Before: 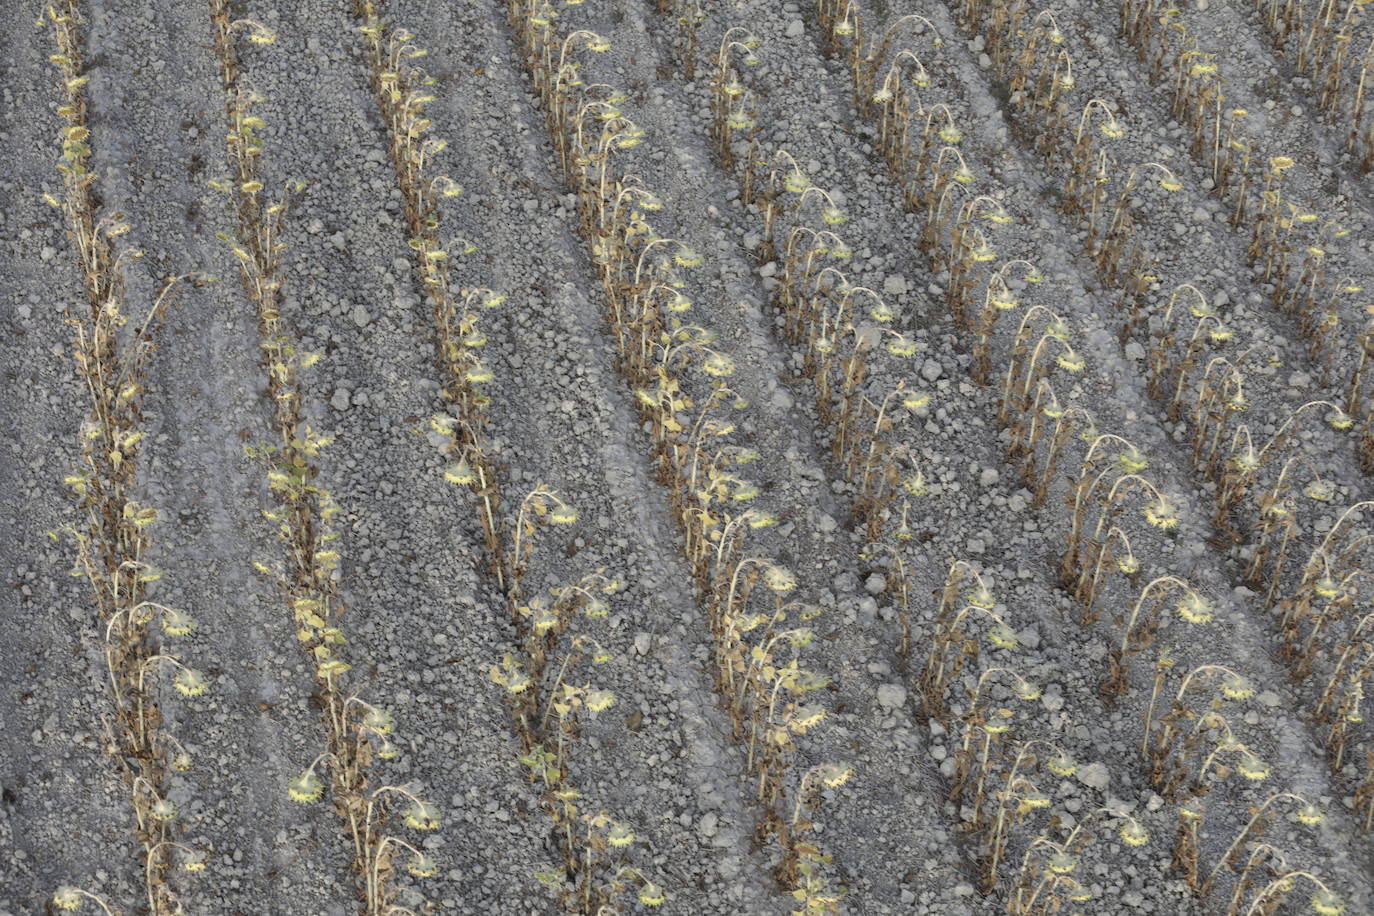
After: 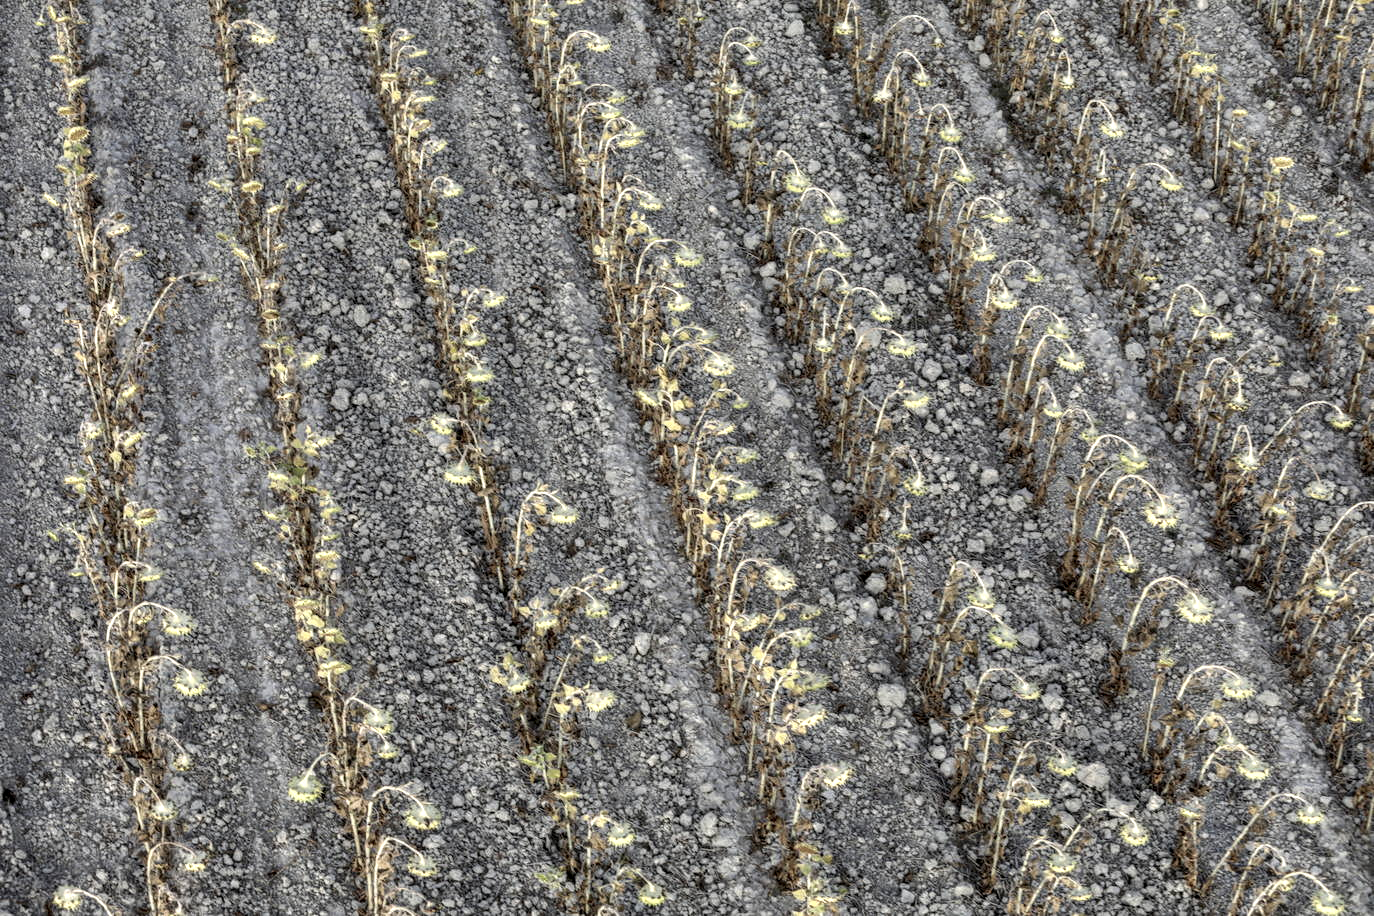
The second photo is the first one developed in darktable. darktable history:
local contrast: highlights 18%, detail 187%
